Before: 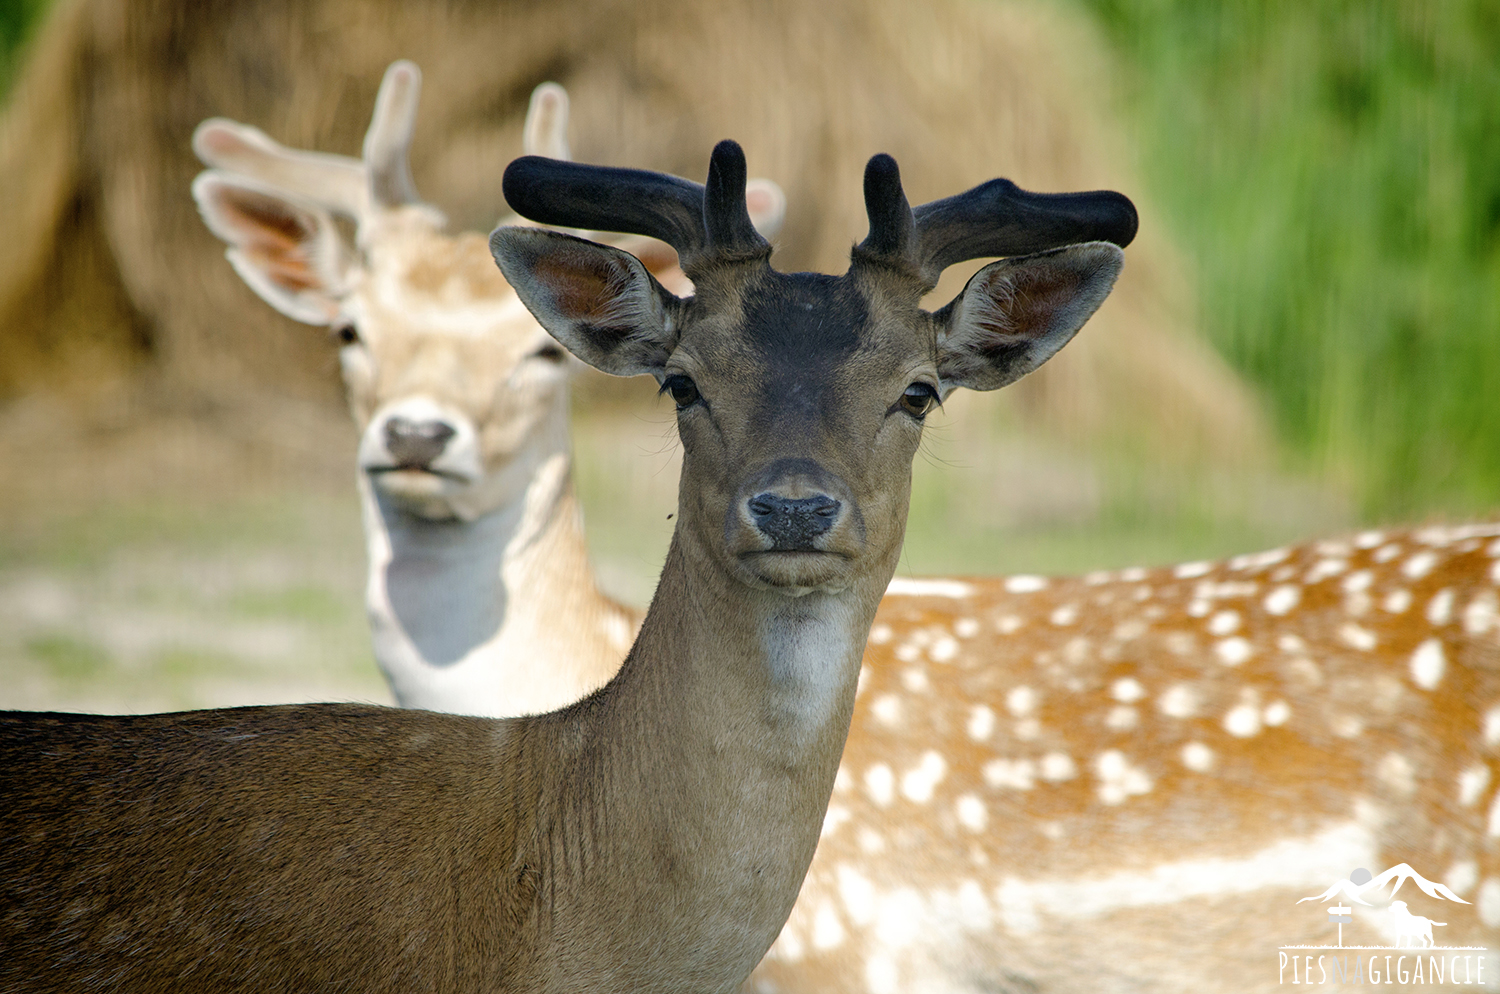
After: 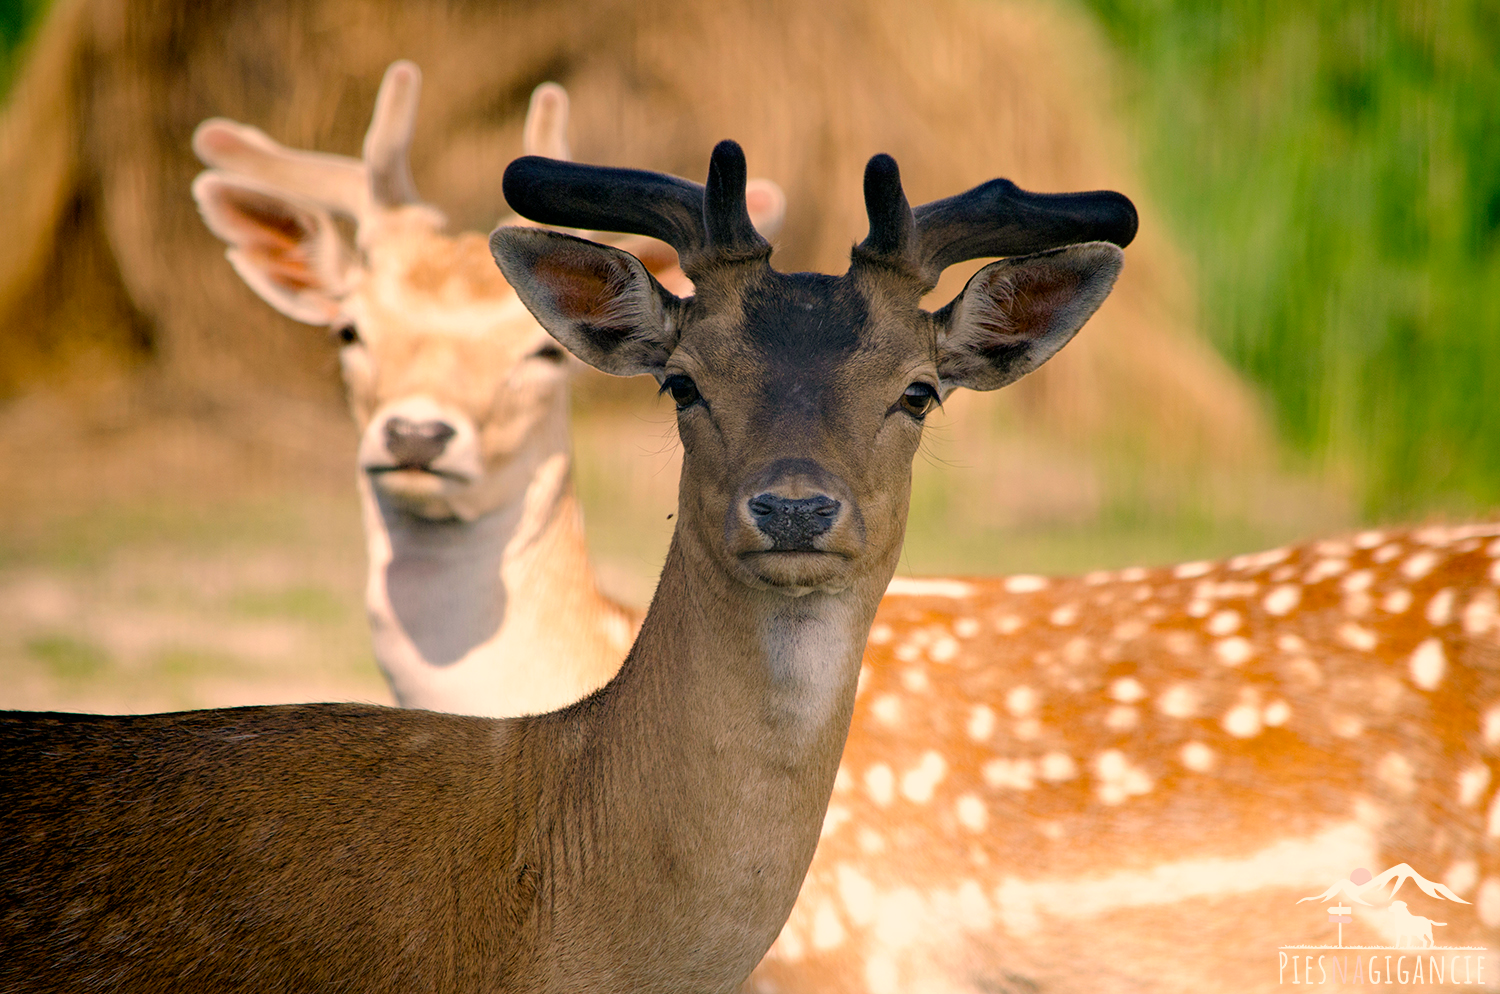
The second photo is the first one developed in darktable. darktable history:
color correction: highlights a* 17.88, highlights b* 18.79
base curve: curves: ch0 [(0, 0) (0.472, 0.455) (1, 1)], preserve colors none
